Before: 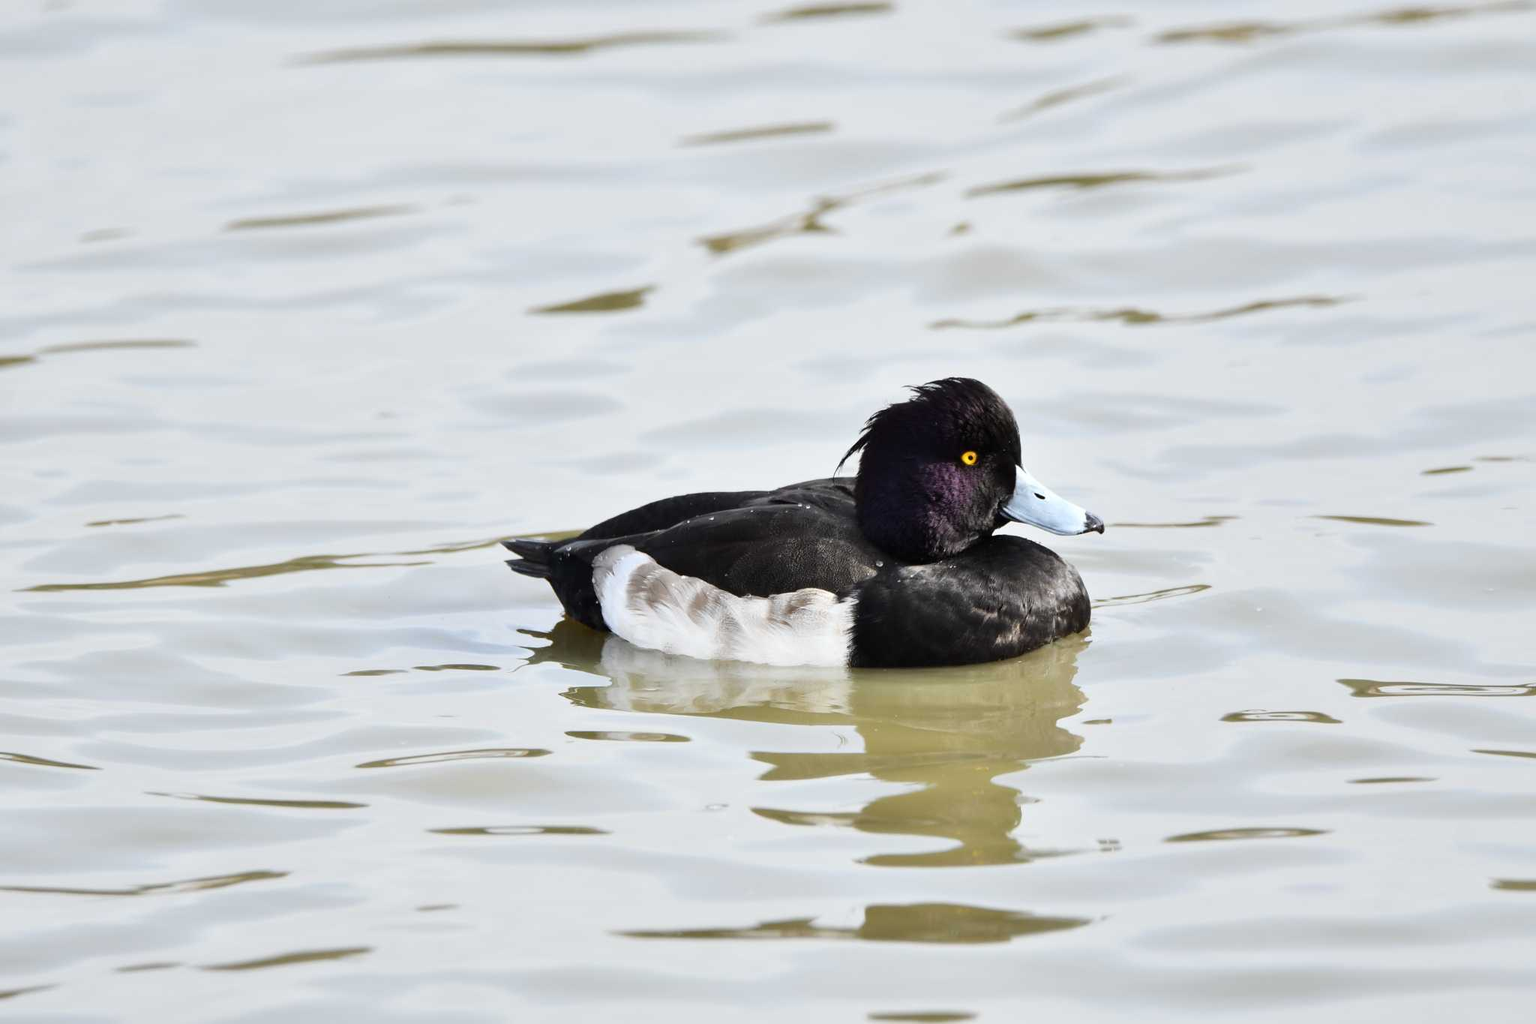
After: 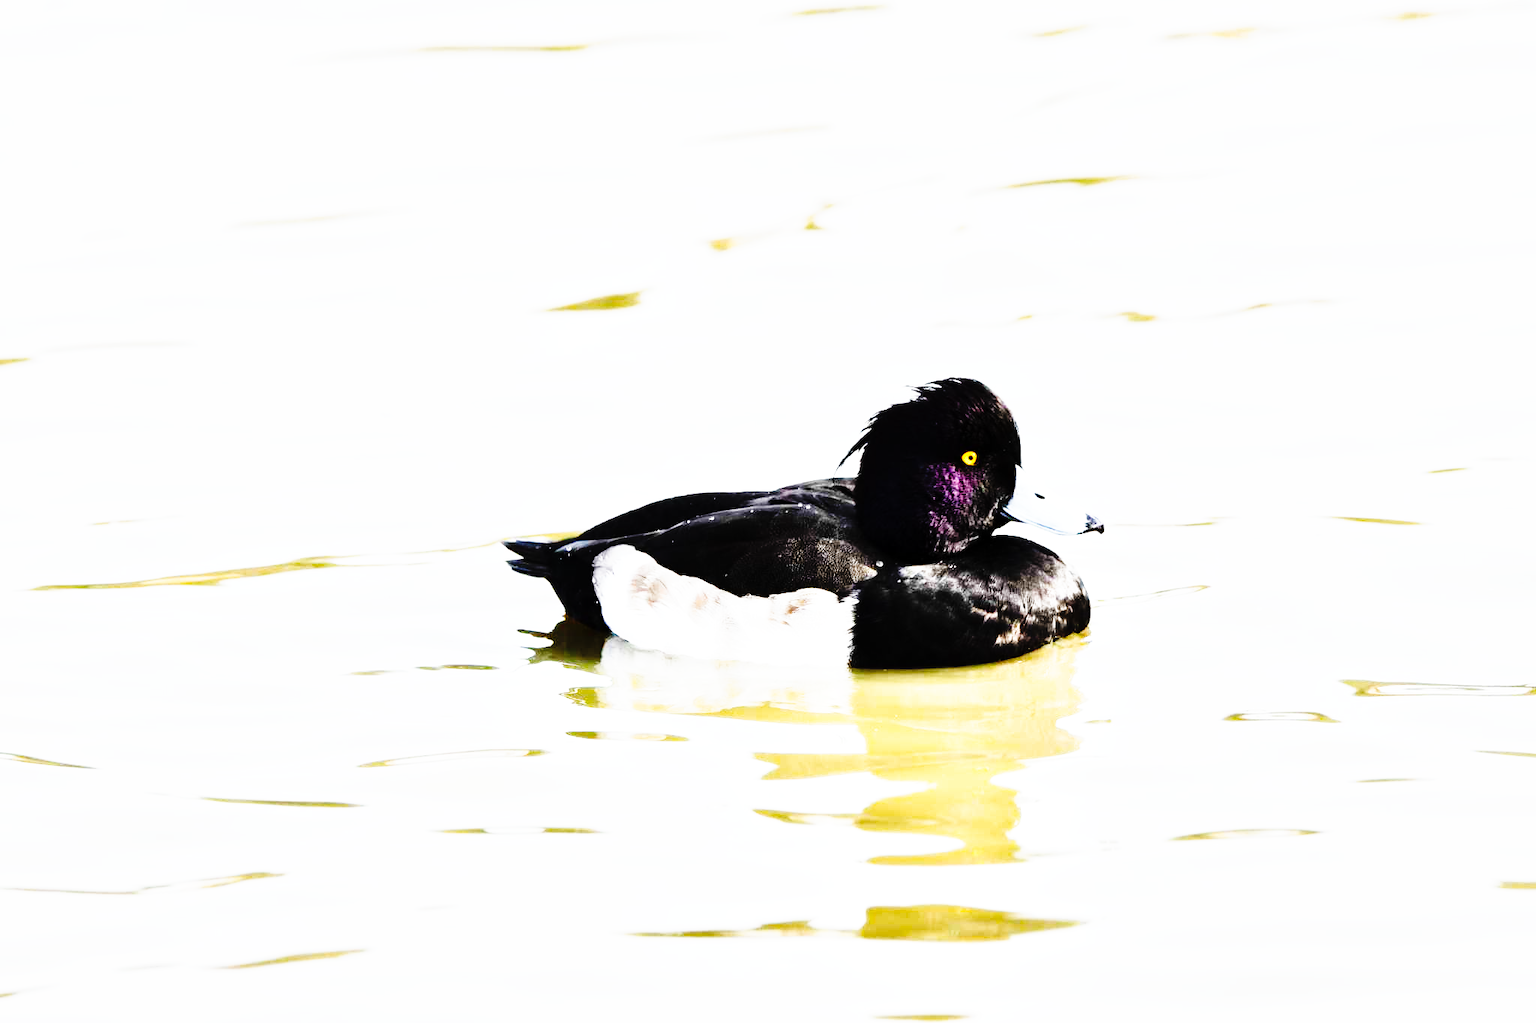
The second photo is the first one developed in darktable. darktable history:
base curve: curves: ch0 [(0, 0) (0.028, 0.03) (0.121, 0.232) (0.46, 0.748) (0.859, 0.968) (1, 1)], preserve colors none
contrast brightness saturation: saturation 0.1
tone curve: curves: ch0 [(0, 0) (0.003, 0.003) (0.011, 0.006) (0.025, 0.01) (0.044, 0.015) (0.069, 0.02) (0.1, 0.027) (0.136, 0.036) (0.177, 0.05) (0.224, 0.07) (0.277, 0.12) (0.335, 0.208) (0.399, 0.334) (0.468, 0.473) (0.543, 0.636) (0.623, 0.795) (0.709, 0.907) (0.801, 0.97) (0.898, 0.989) (1, 1)], preserve colors none
local contrast: mode bilateral grid, contrast 20, coarseness 50, detail 120%, midtone range 0.2
